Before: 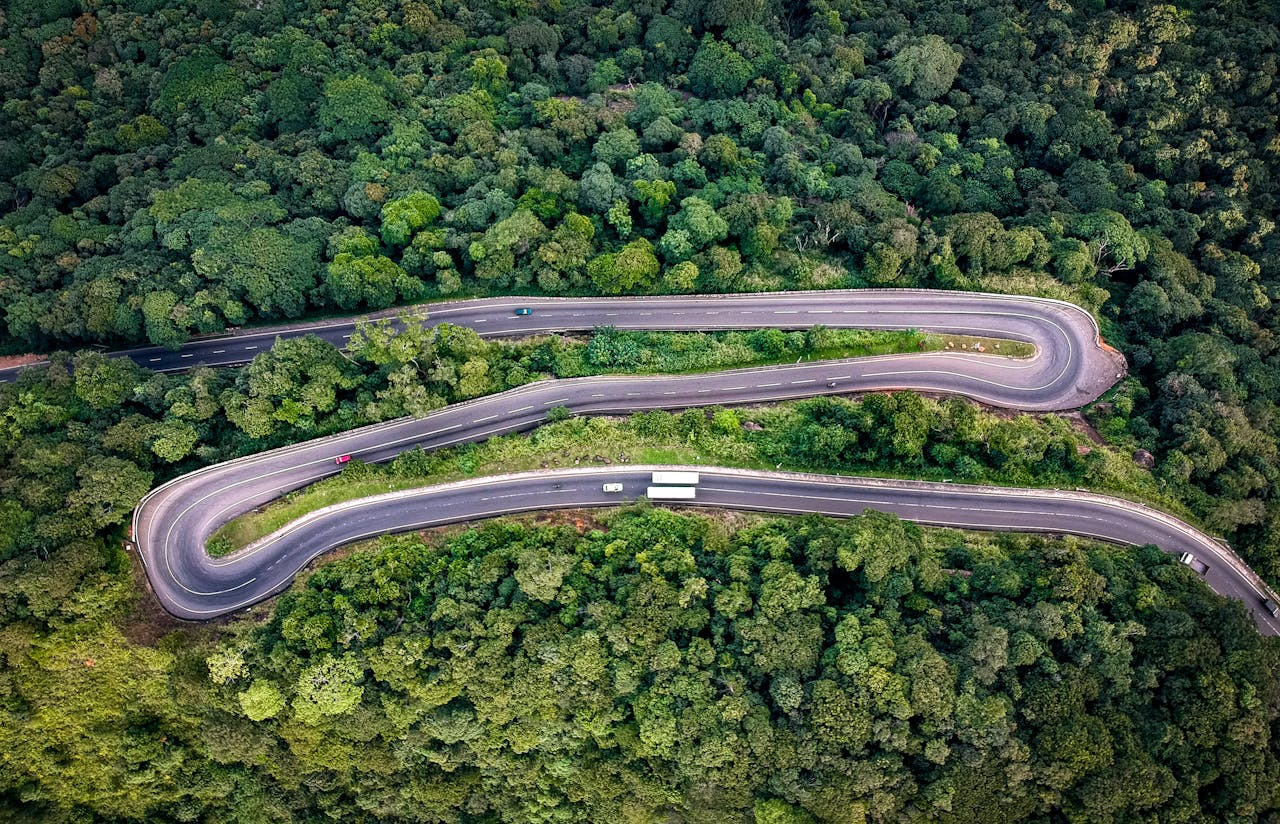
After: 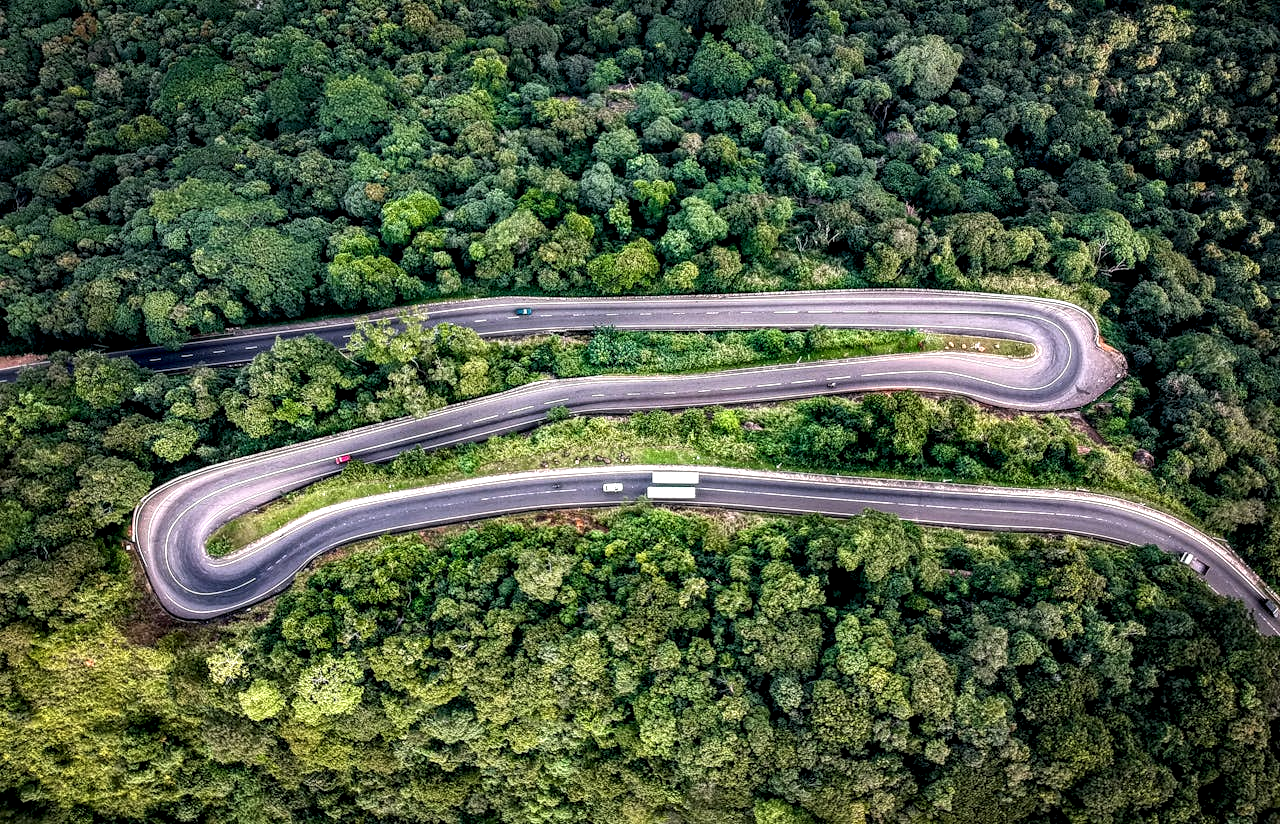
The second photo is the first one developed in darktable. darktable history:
local contrast: highlights 64%, shadows 54%, detail 168%, midtone range 0.509
